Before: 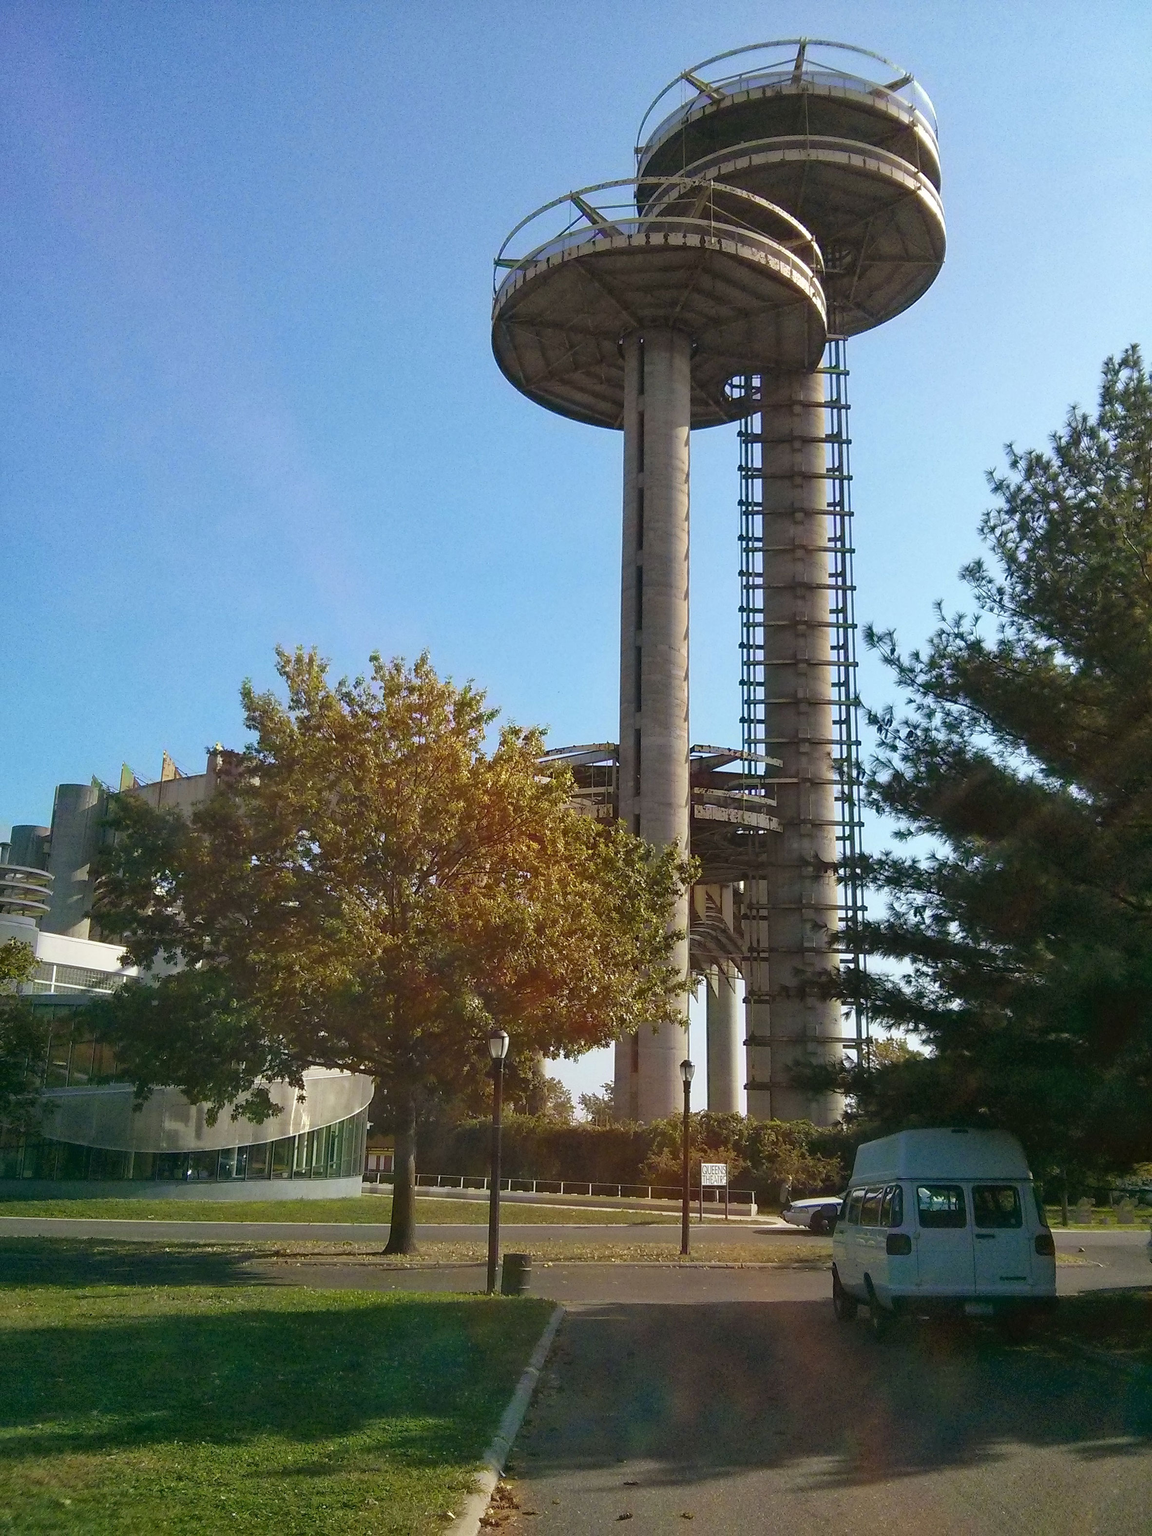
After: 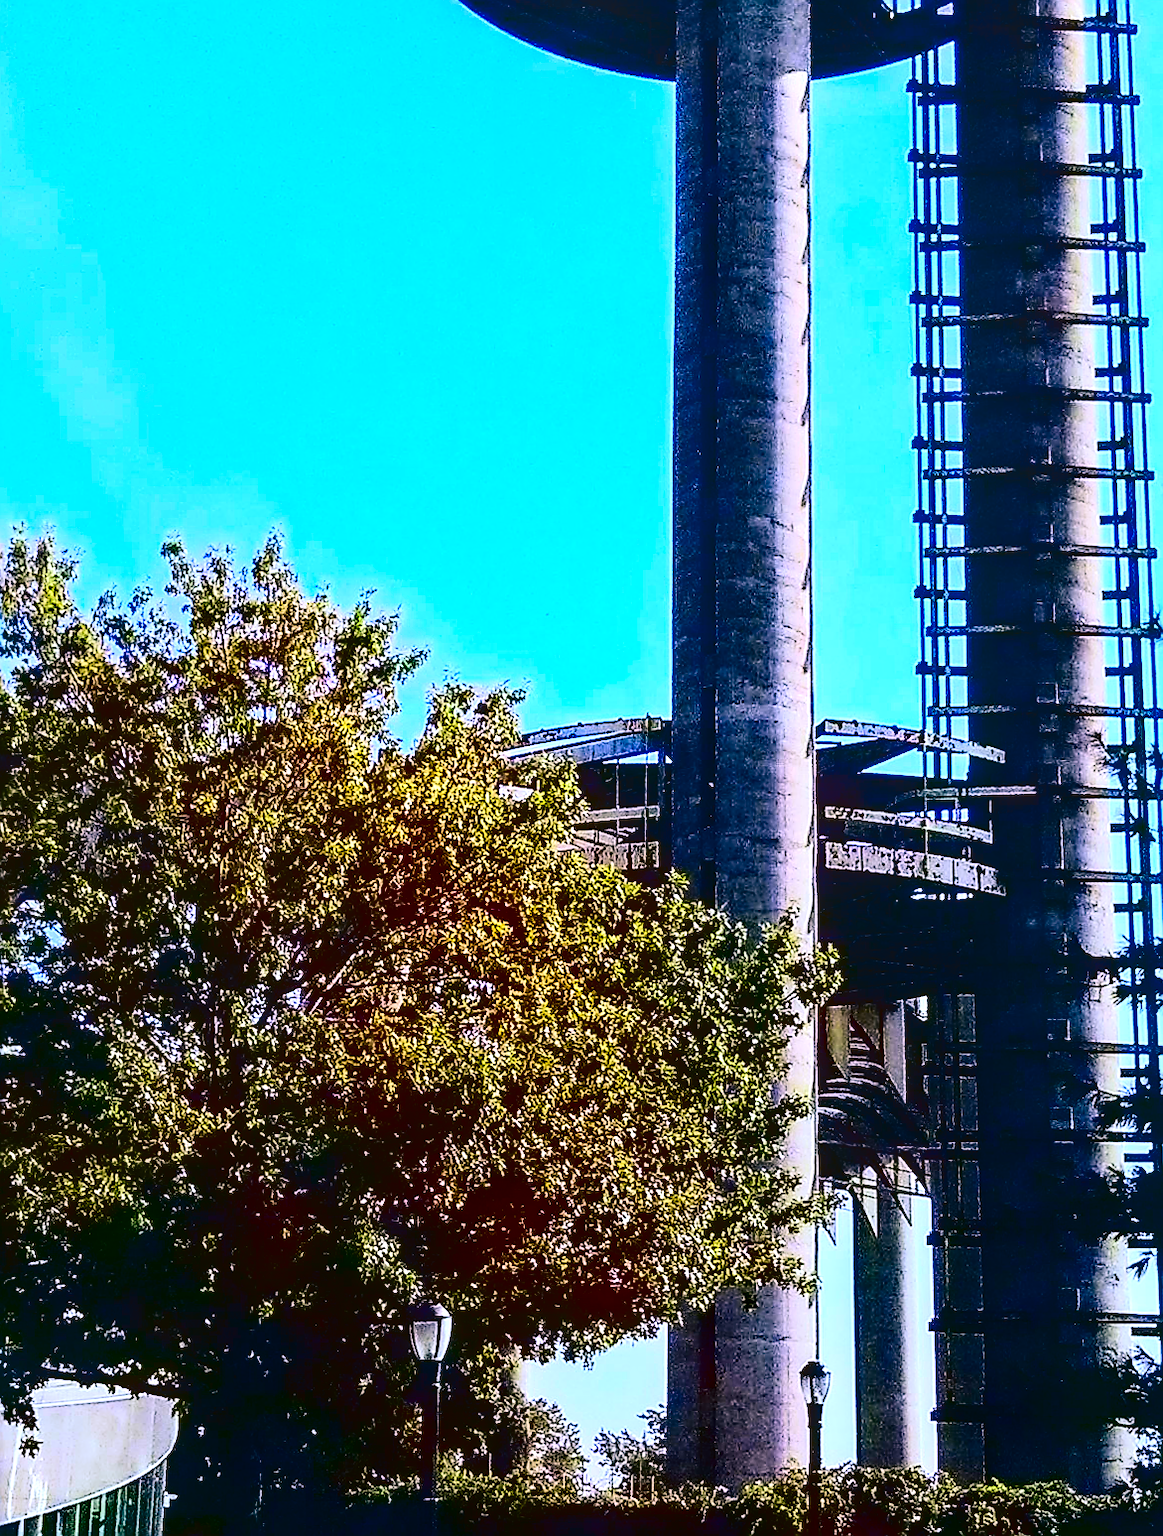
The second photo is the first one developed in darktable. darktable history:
crop: left 25%, top 25%, right 25%, bottom 25%
white balance: red 0.871, blue 1.249
contrast brightness saturation: contrast 0.77, brightness -1, saturation 1
exposure: black level correction 0, exposure 1 EV, compensate exposure bias true, compensate highlight preservation false
rotate and perspective: rotation -0.45°, automatic cropping original format, crop left 0.008, crop right 0.992, crop top 0.012, crop bottom 0.988
sharpen: radius 1.4, amount 1.25, threshold 0.7
local contrast: on, module defaults
color correction: highlights a* 14.46, highlights b* 5.85, shadows a* -5.53, shadows b* -15.24, saturation 0.85
